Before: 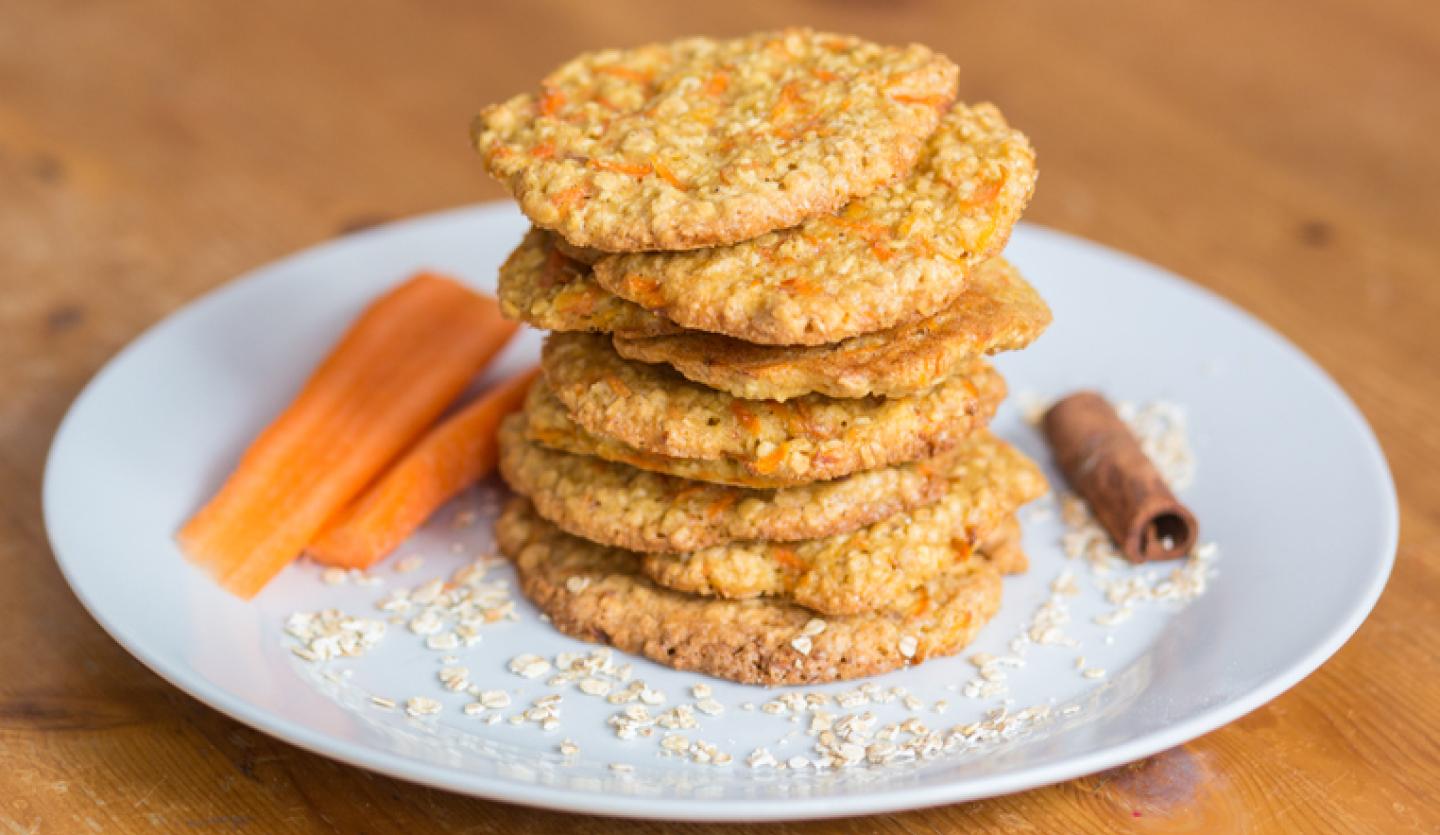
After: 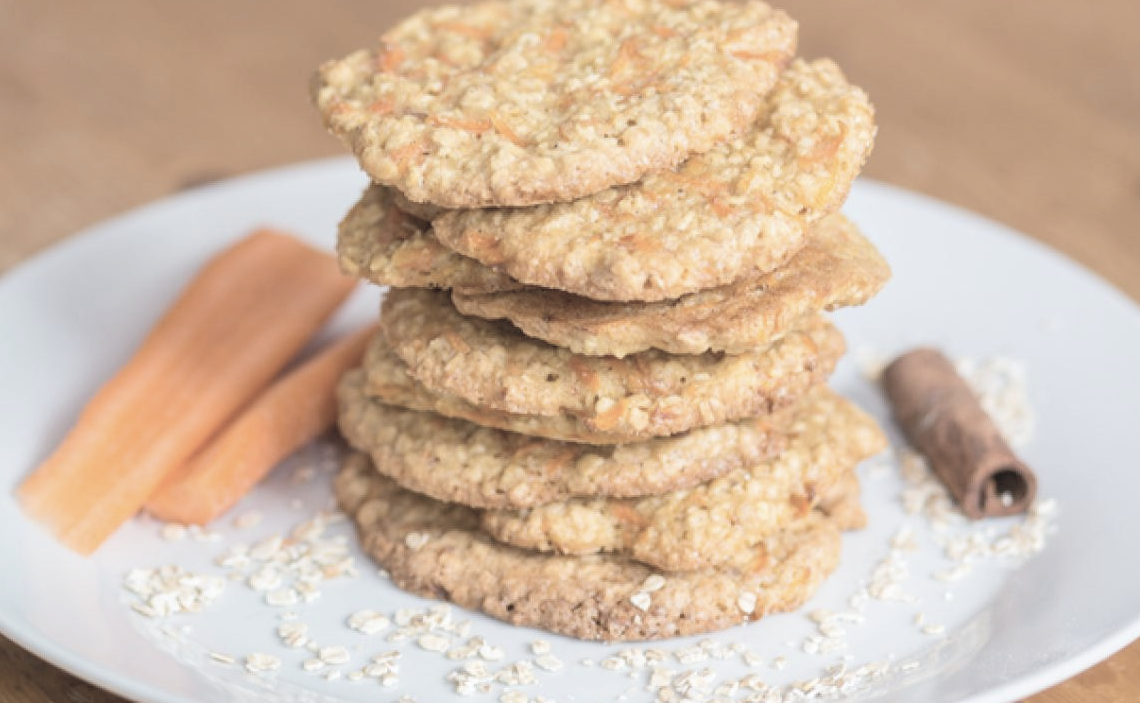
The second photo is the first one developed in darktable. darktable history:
crop: left 11.225%, top 5.381%, right 9.565%, bottom 10.314%
contrast brightness saturation: brightness 0.18, saturation -0.5
